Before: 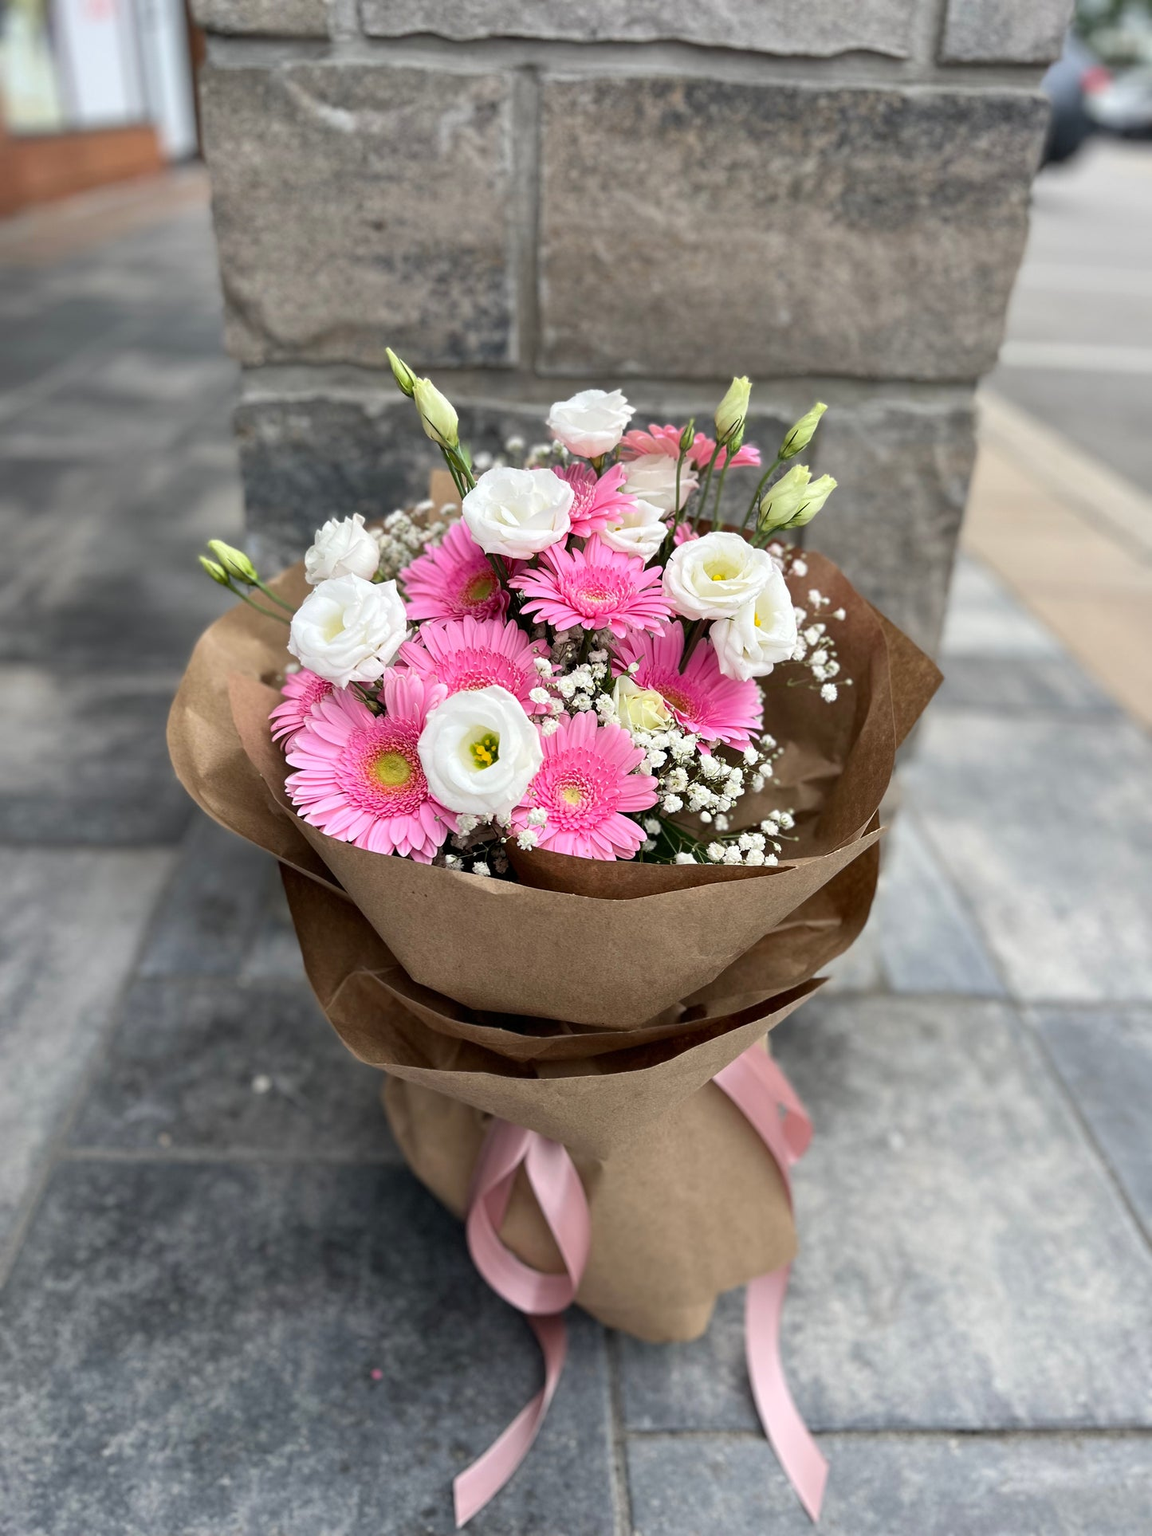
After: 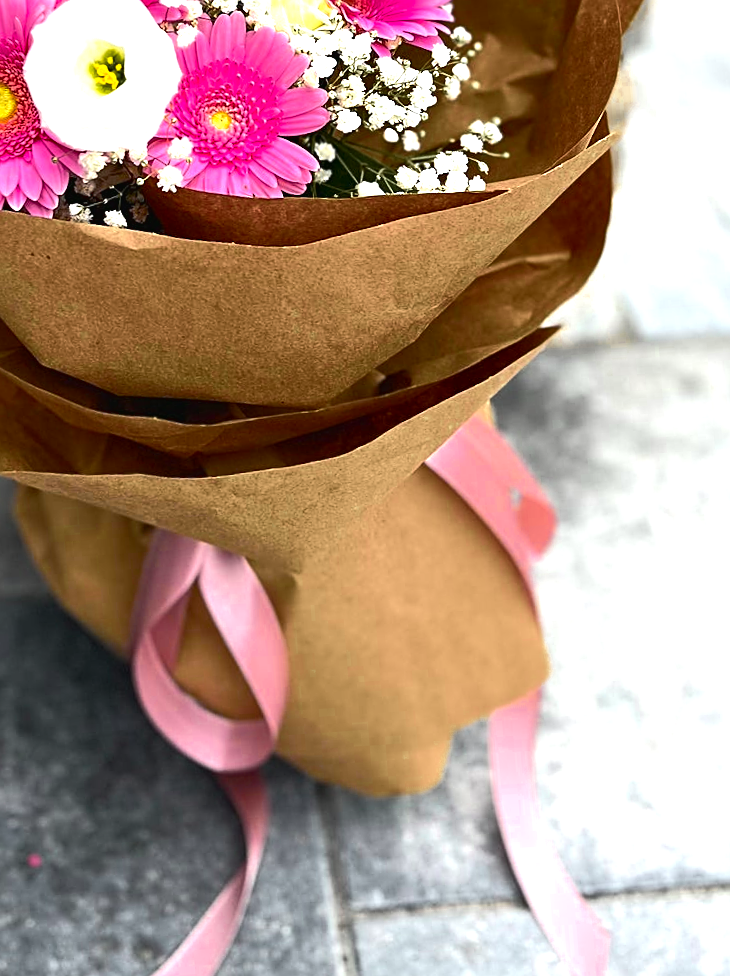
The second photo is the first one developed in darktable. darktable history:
sharpen: on, module defaults
rotate and perspective: rotation -4.2°, shear 0.006, automatic cropping off
tone curve: curves: ch0 [(0, 0.018) (0.036, 0.038) (0.15, 0.131) (0.27, 0.247) (0.545, 0.561) (0.761, 0.761) (1, 0.919)]; ch1 [(0, 0) (0.179, 0.173) (0.322, 0.32) (0.429, 0.431) (0.502, 0.5) (0.519, 0.522) (0.562, 0.588) (0.625, 0.67) (0.711, 0.745) (1, 1)]; ch2 [(0, 0) (0.29, 0.295) (0.404, 0.436) (0.497, 0.499) (0.521, 0.523) (0.561, 0.605) (0.657, 0.655) (0.712, 0.764) (1, 1)], color space Lab, independent channels, preserve colors none
color zones: curves: ch0 [(0.11, 0.396) (0.195, 0.36) (0.25, 0.5) (0.303, 0.412) (0.357, 0.544) (0.75, 0.5) (0.967, 0.328)]; ch1 [(0, 0.468) (0.112, 0.512) (0.202, 0.6) (0.25, 0.5) (0.307, 0.352) (0.357, 0.544) (0.75, 0.5) (0.963, 0.524)]
rgb curve: curves: ch0 [(0, 0) (0.415, 0.237) (1, 1)]
crop: left 35.976%, top 45.819%, right 18.162%, bottom 5.807%
exposure: black level correction 0, exposure 1.6 EV, compensate exposure bias true, compensate highlight preservation false
